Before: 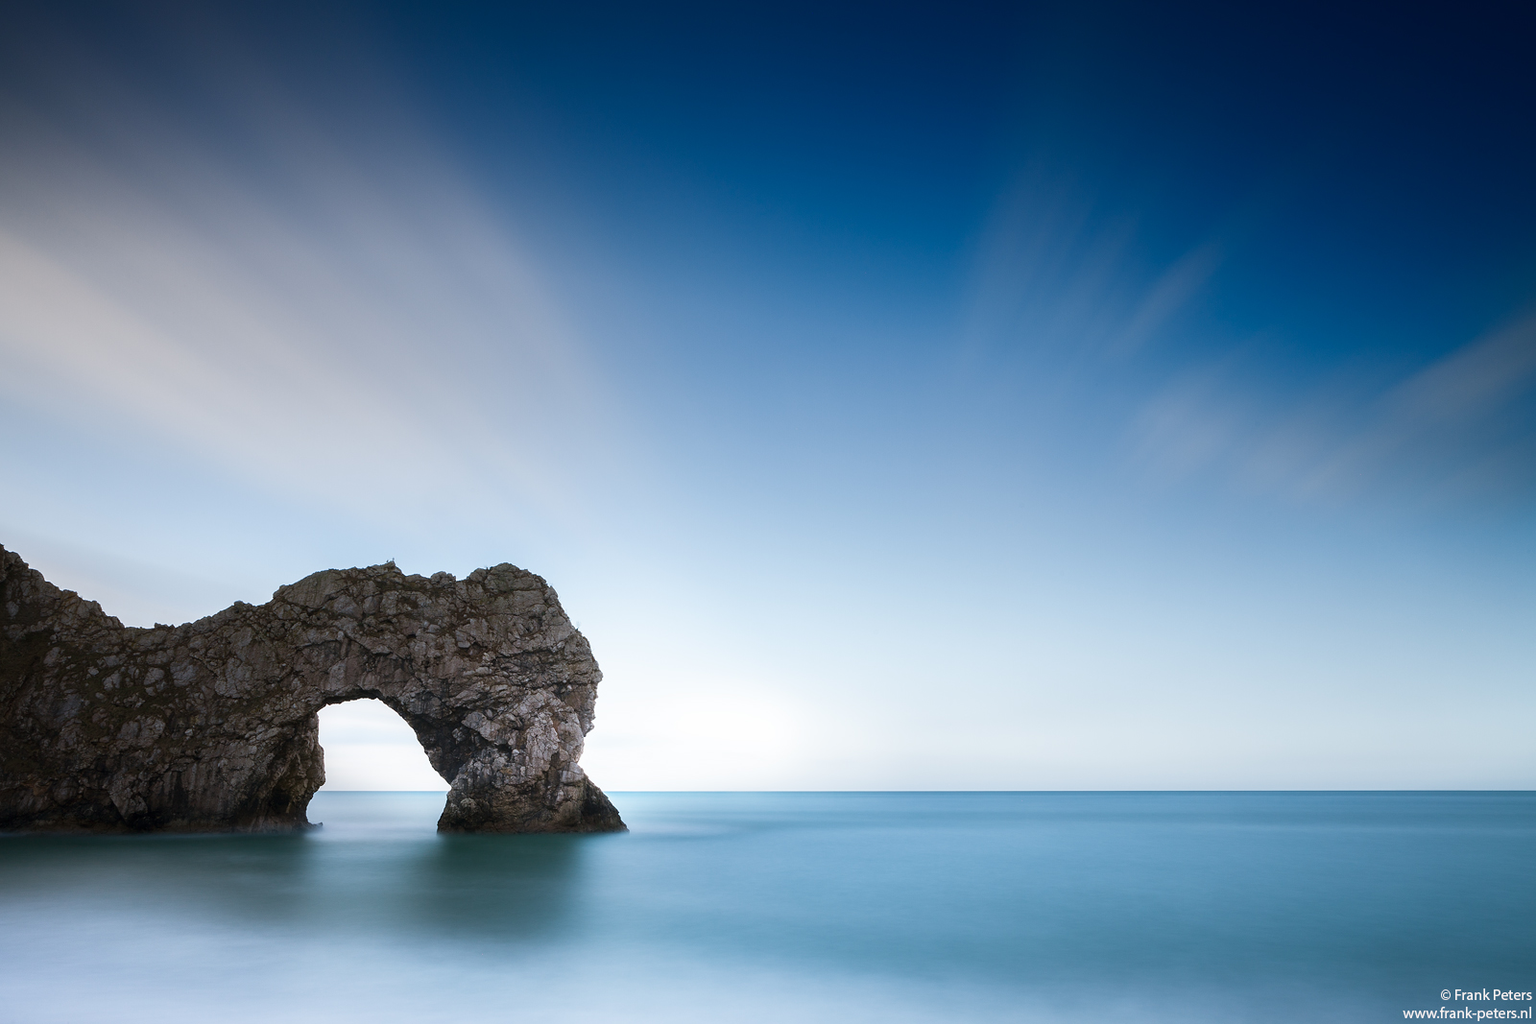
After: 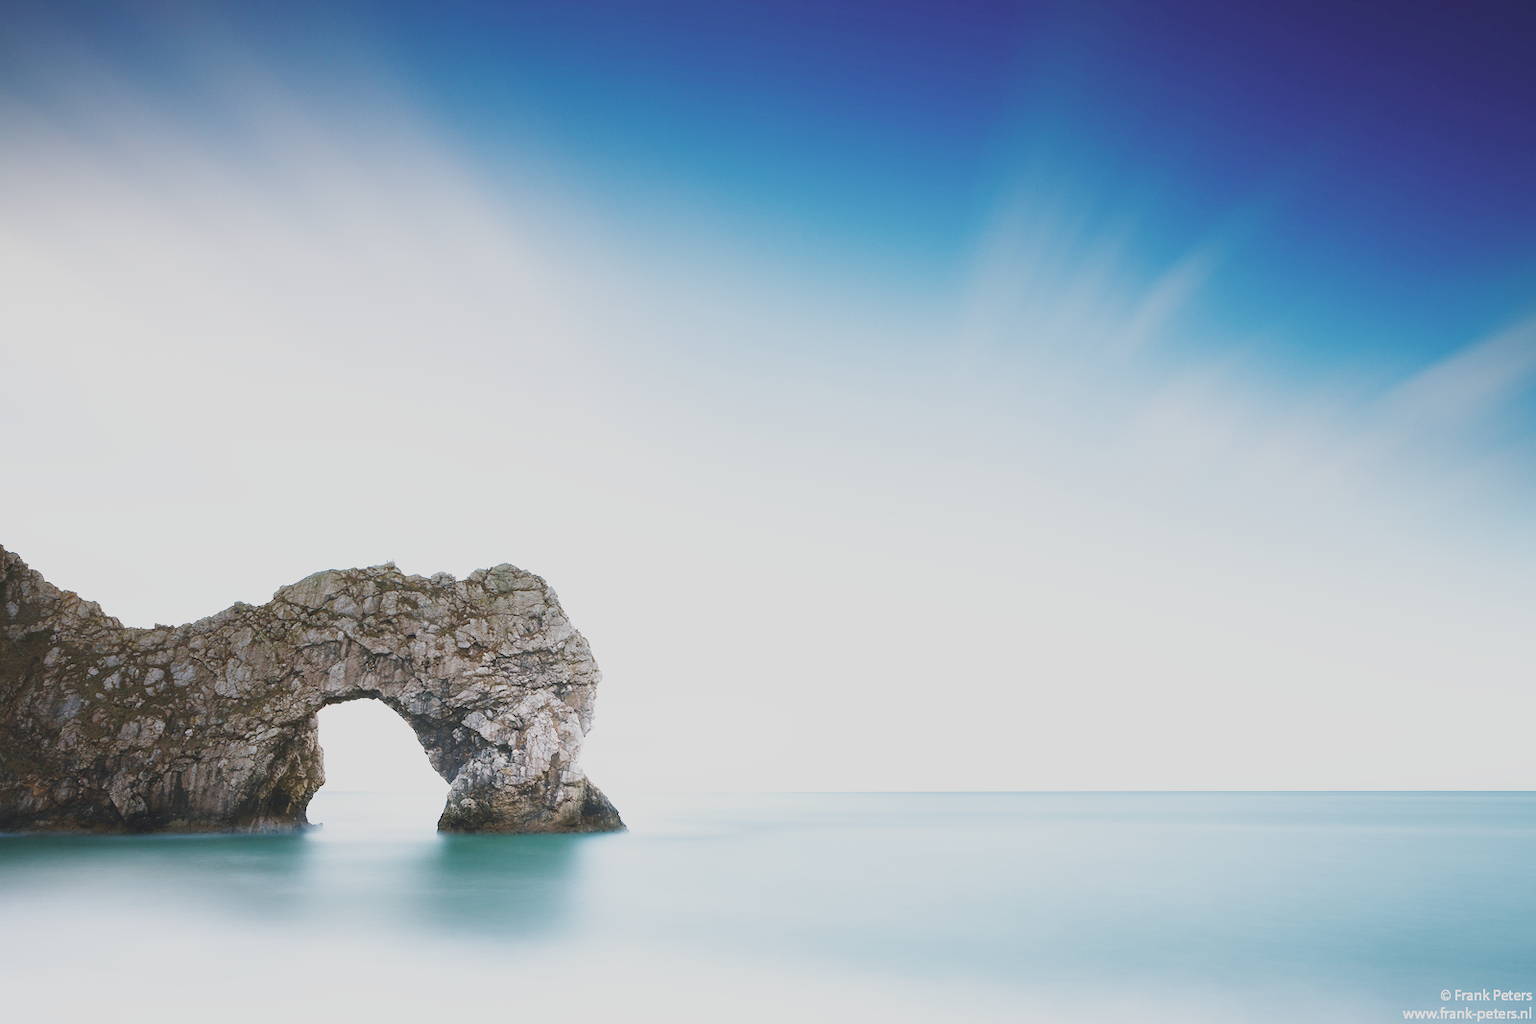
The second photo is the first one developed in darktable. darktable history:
color balance rgb: shadows lift › chroma 1%, shadows lift › hue 113°, highlights gain › chroma 0.2%, highlights gain › hue 333°, perceptual saturation grading › global saturation 20%, perceptual saturation grading › highlights -50%, perceptual saturation grading › shadows 25%, contrast -10%
base curve: curves: ch0 [(0, 0.003) (0.001, 0.002) (0.006, 0.004) (0.02, 0.022) (0.048, 0.086) (0.094, 0.234) (0.162, 0.431) (0.258, 0.629) (0.385, 0.8) (0.548, 0.918) (0.751, 0.988) (1, 1)], preserve colors none
contrast brightness saturation: contrast -0.26, saturation -0.43
exposure: black level correction 0, exposure 0.7 EV, compensate exposure bias true, compensate highlight preservation false
